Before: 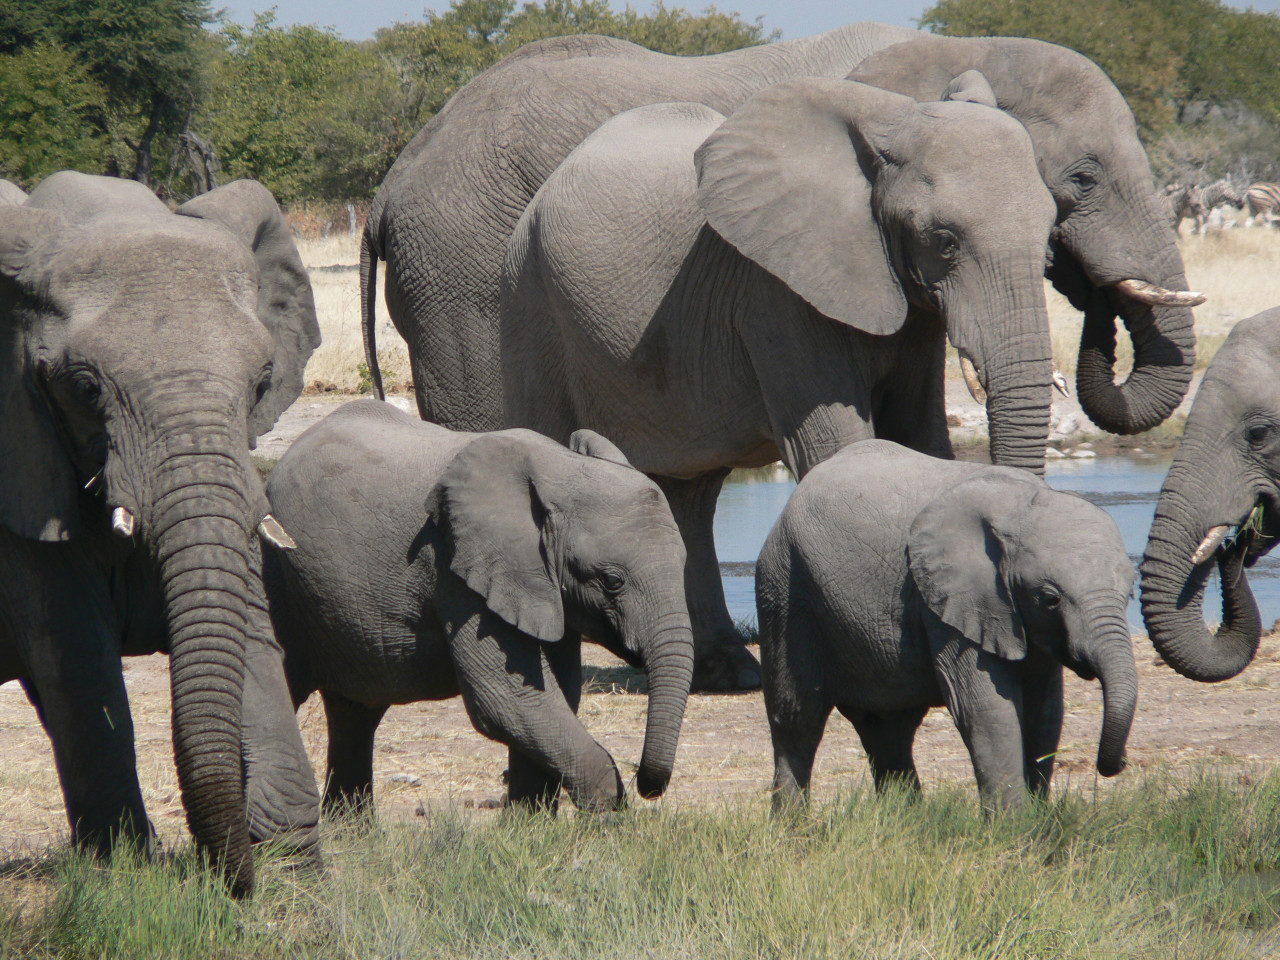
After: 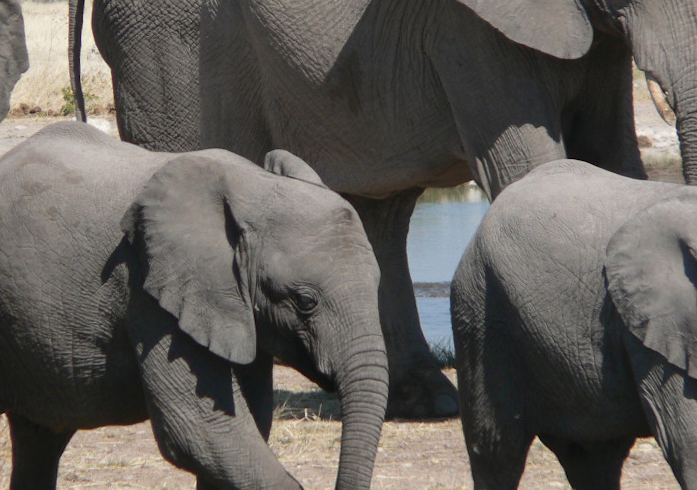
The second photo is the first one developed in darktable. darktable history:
rotate and perspective: rotation 0.128°, lens shift (vertical) -0.181, lens shift (horizontal) -0.044, shear 0.001, automatic cropping off
crop: left 25%, top 25%, right 25%, bottom 25%
exposure: compensate highlight preservation false
